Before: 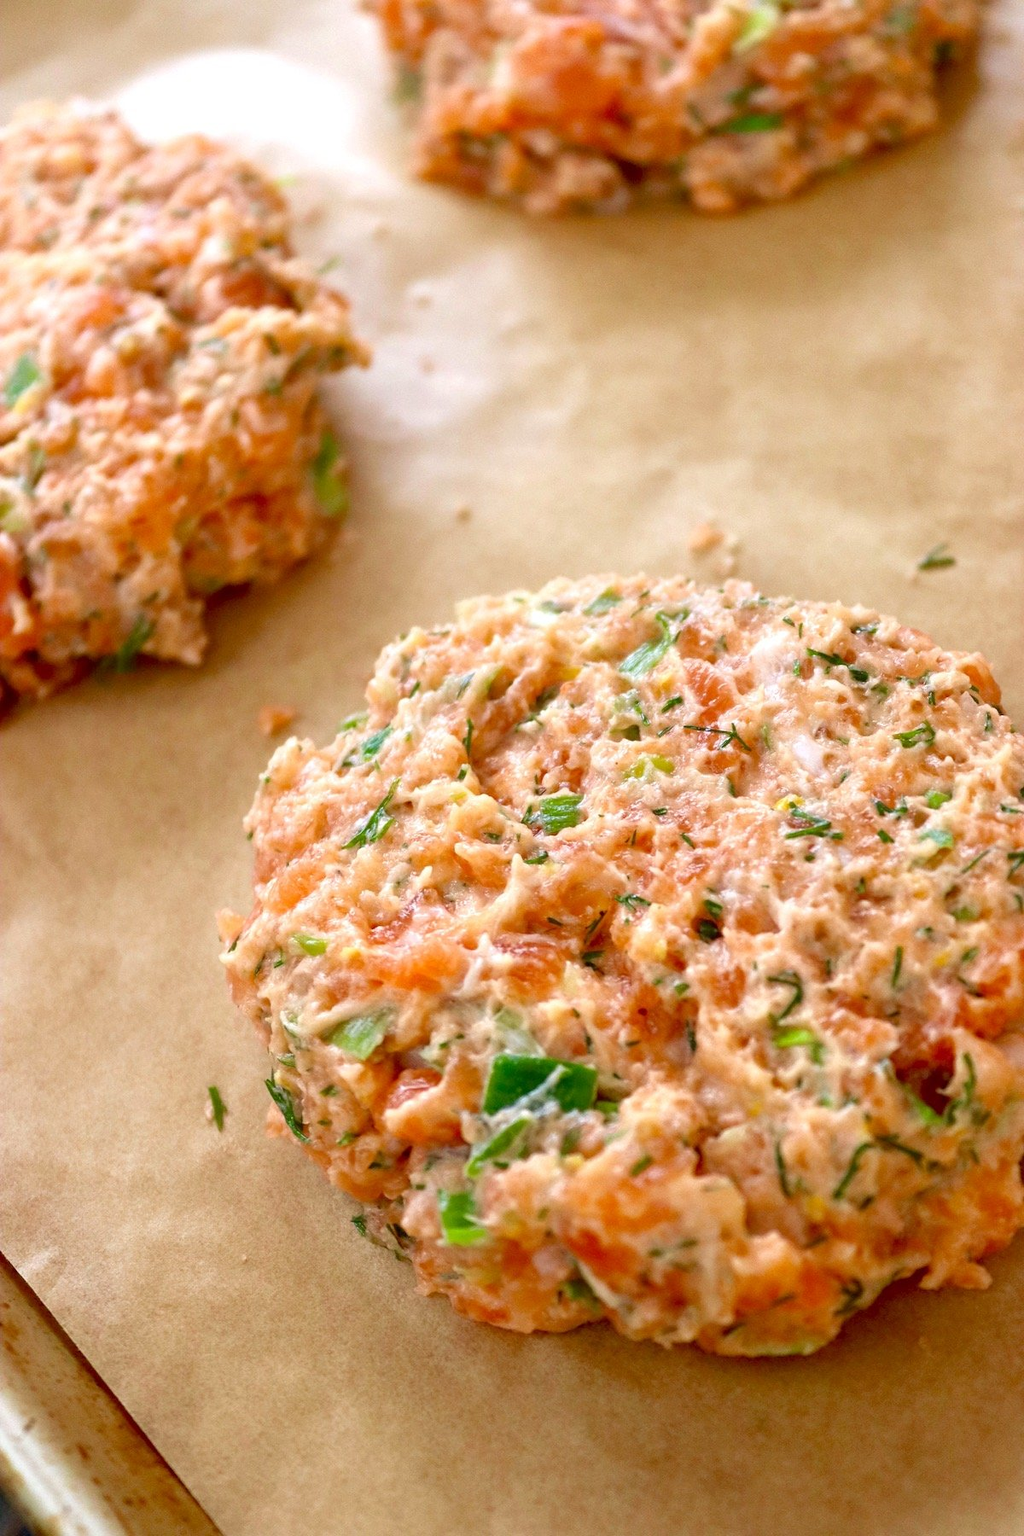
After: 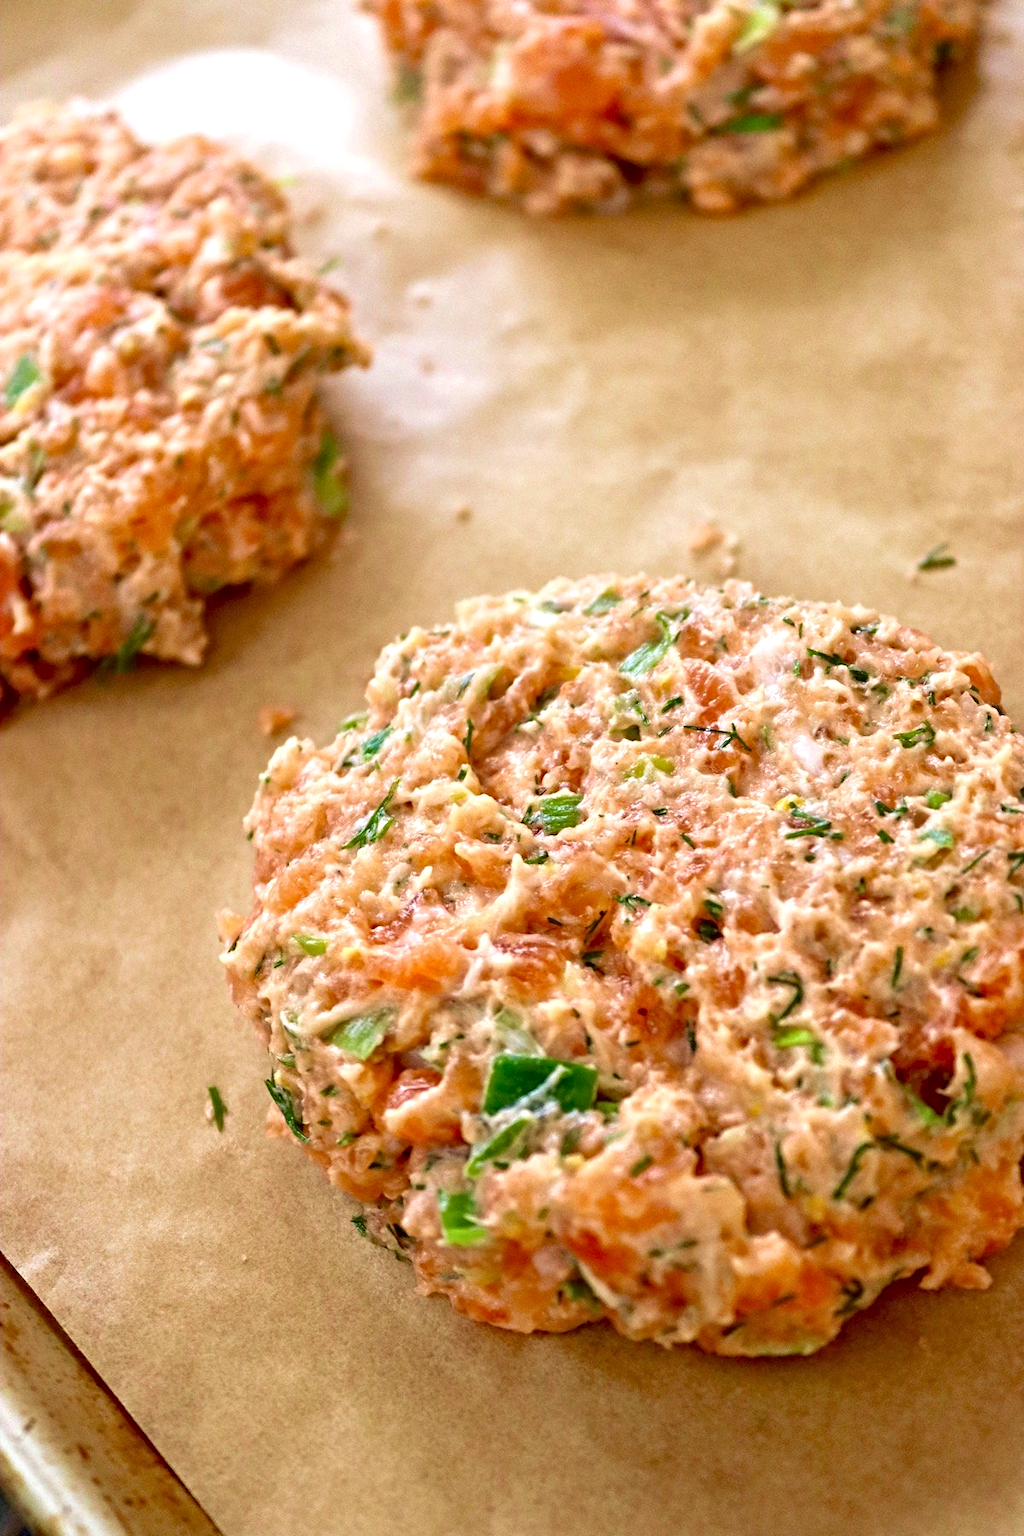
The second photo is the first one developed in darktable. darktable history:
contrast equalizer: y [[0.5, 0.501, 0.525, 0.597, 0.58, 0.514], [0.5 ×6], [0.5 ×6], [0 ×6], [0 ×6]]
velvia: on, module defaults
